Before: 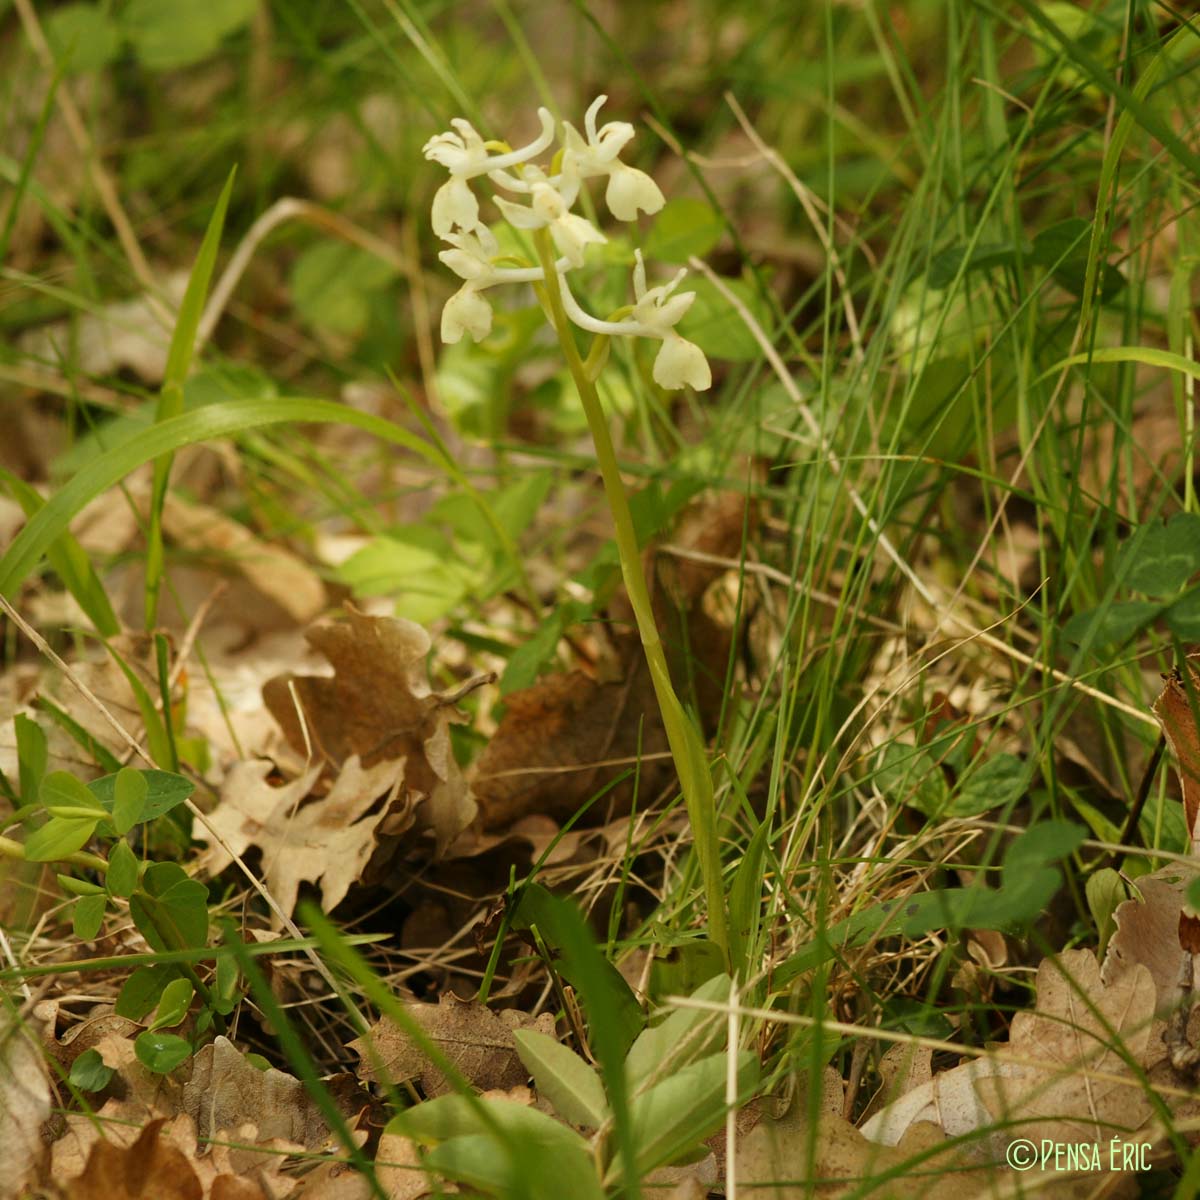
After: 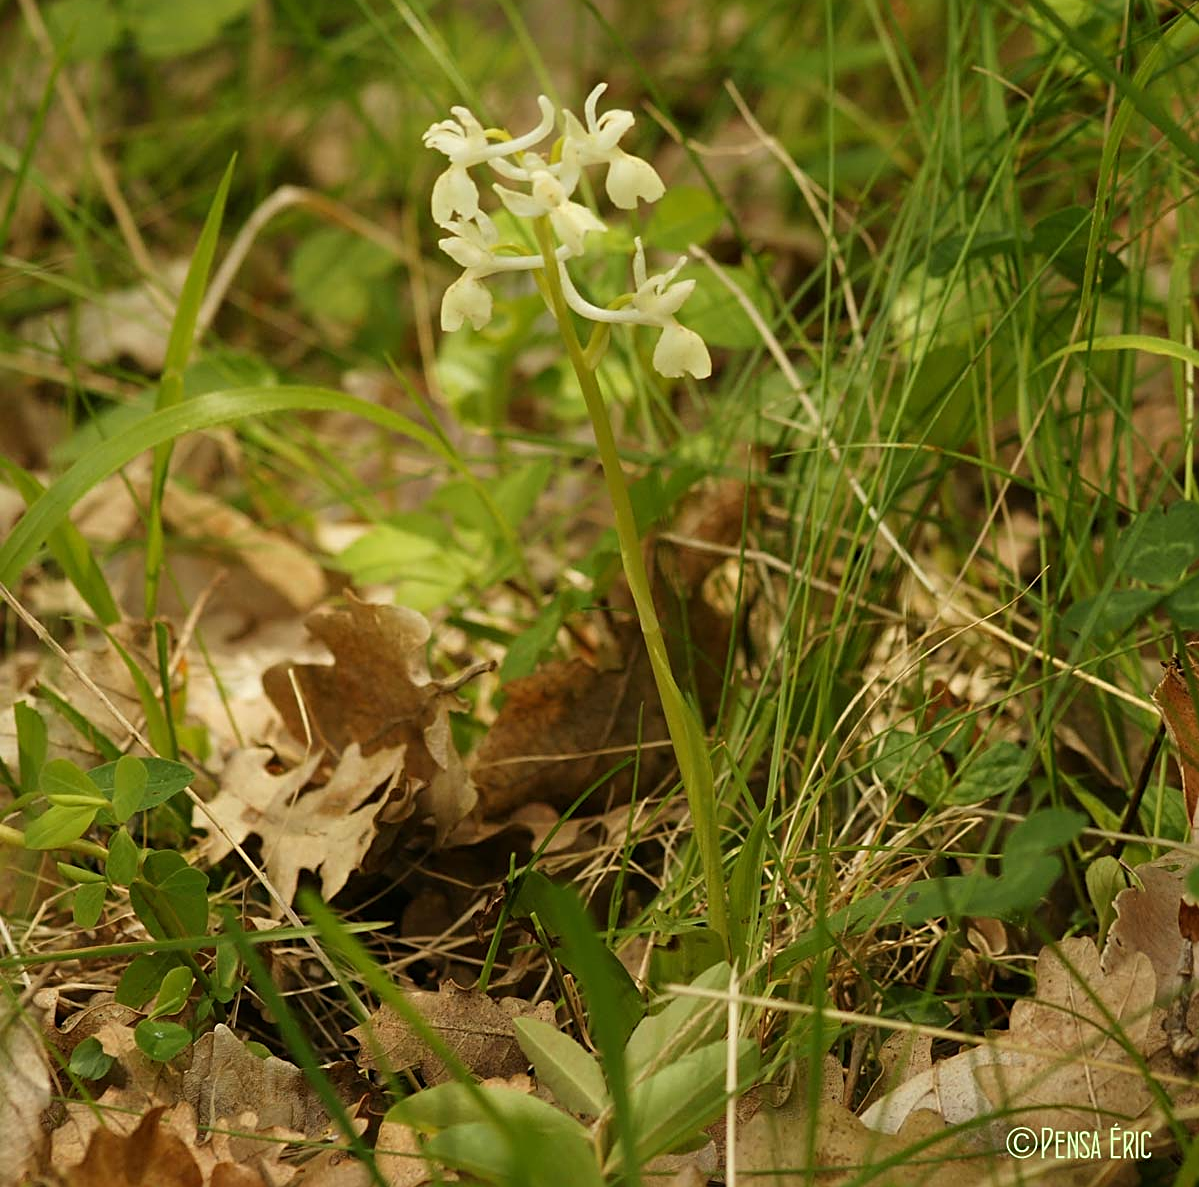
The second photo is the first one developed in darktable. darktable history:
sharpen: on, module defaults
crop: top 1.049%, right 0.001%
